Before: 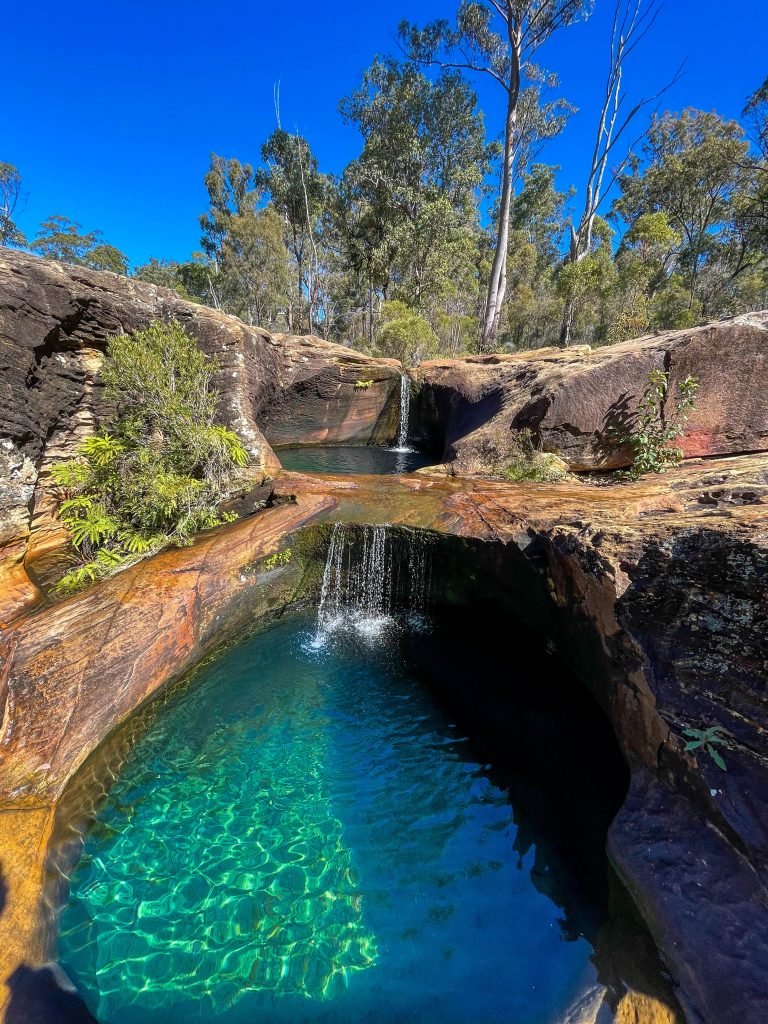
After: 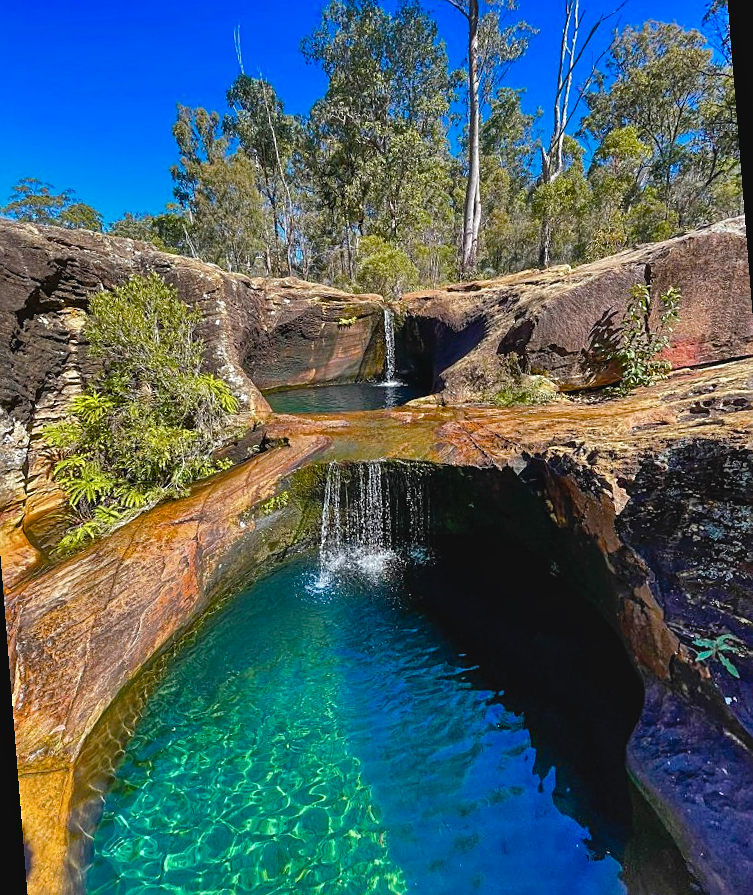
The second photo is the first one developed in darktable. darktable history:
color balance rgb: perceptual saturation grading › global saturation 35%, perceptual saturation grading › highlights -30%, perceptual saturation grading › shadows 35%, perceptual brilliance grading › global brilliance 3%, perceptual brilliance grading › highlights -3%, perceptual brilliance grading › shadows 3%
rotate and perspective: rotation -4.57°, crop left 0.054, crop right 0.944, crop top 0.087, crop bottom 0.914
contrast brightness saturation: contrast -0.08, brightness -0.04, saturation -0.11
shadows and highlights: soften with gaussian
sharpen: on, module defaults
